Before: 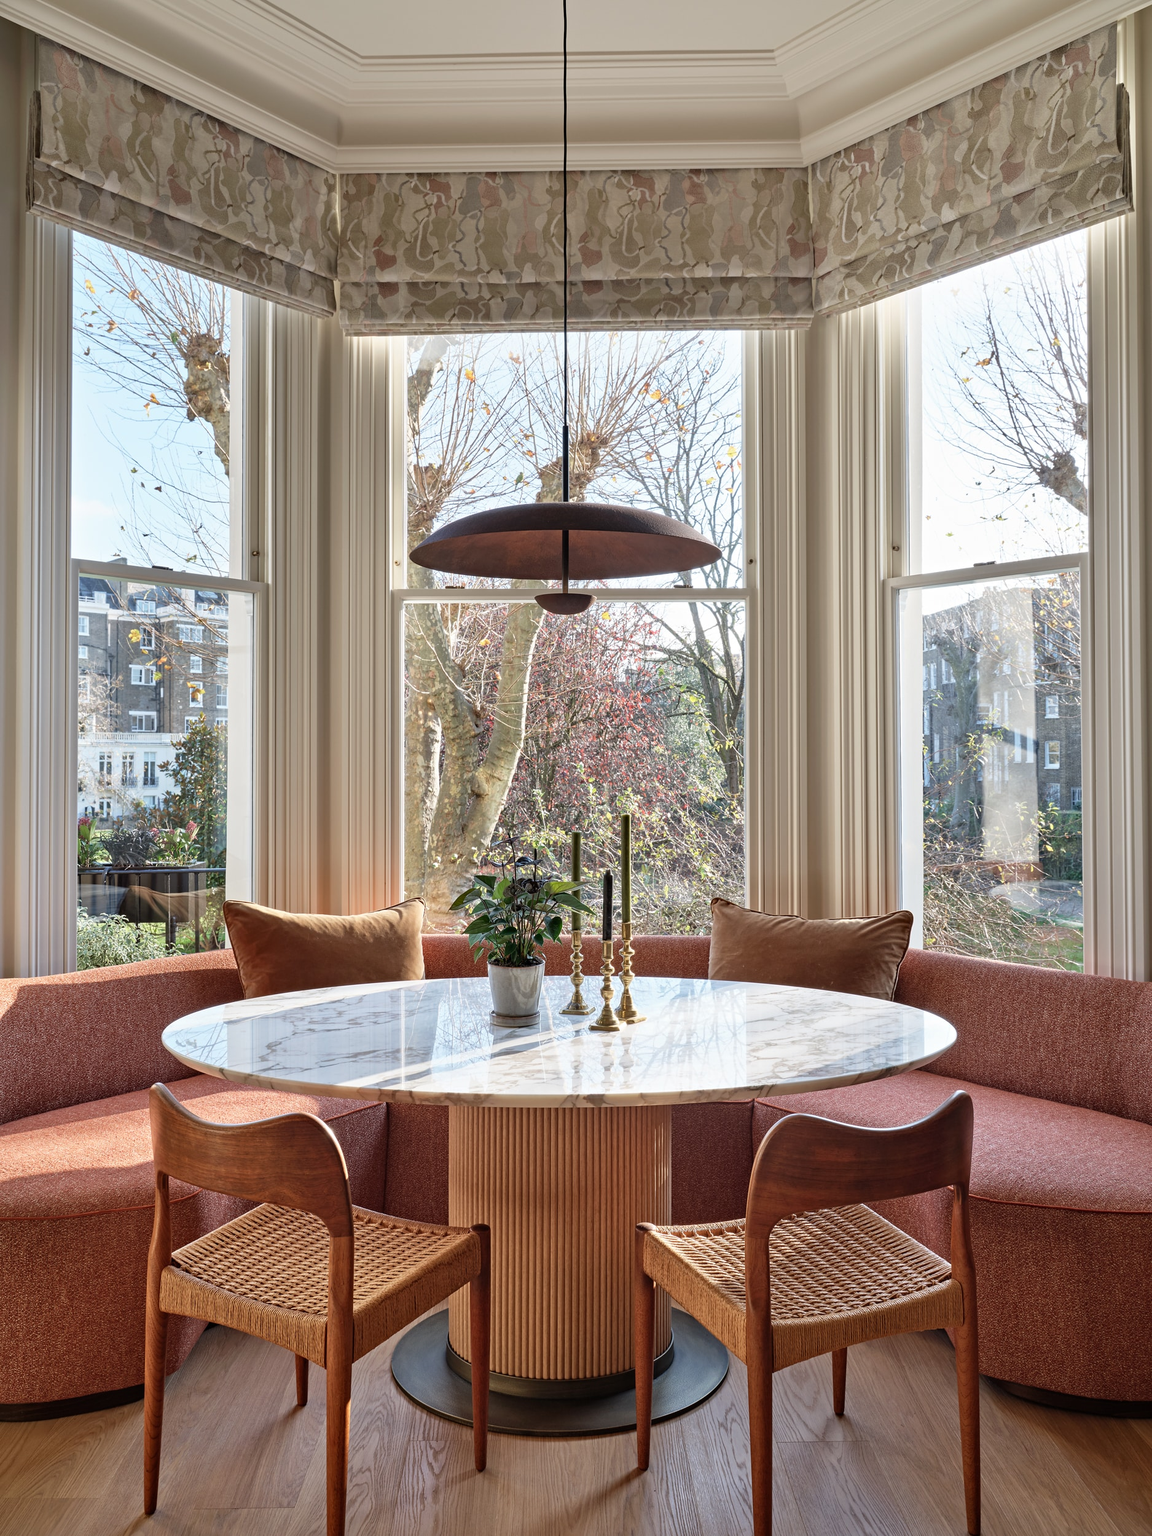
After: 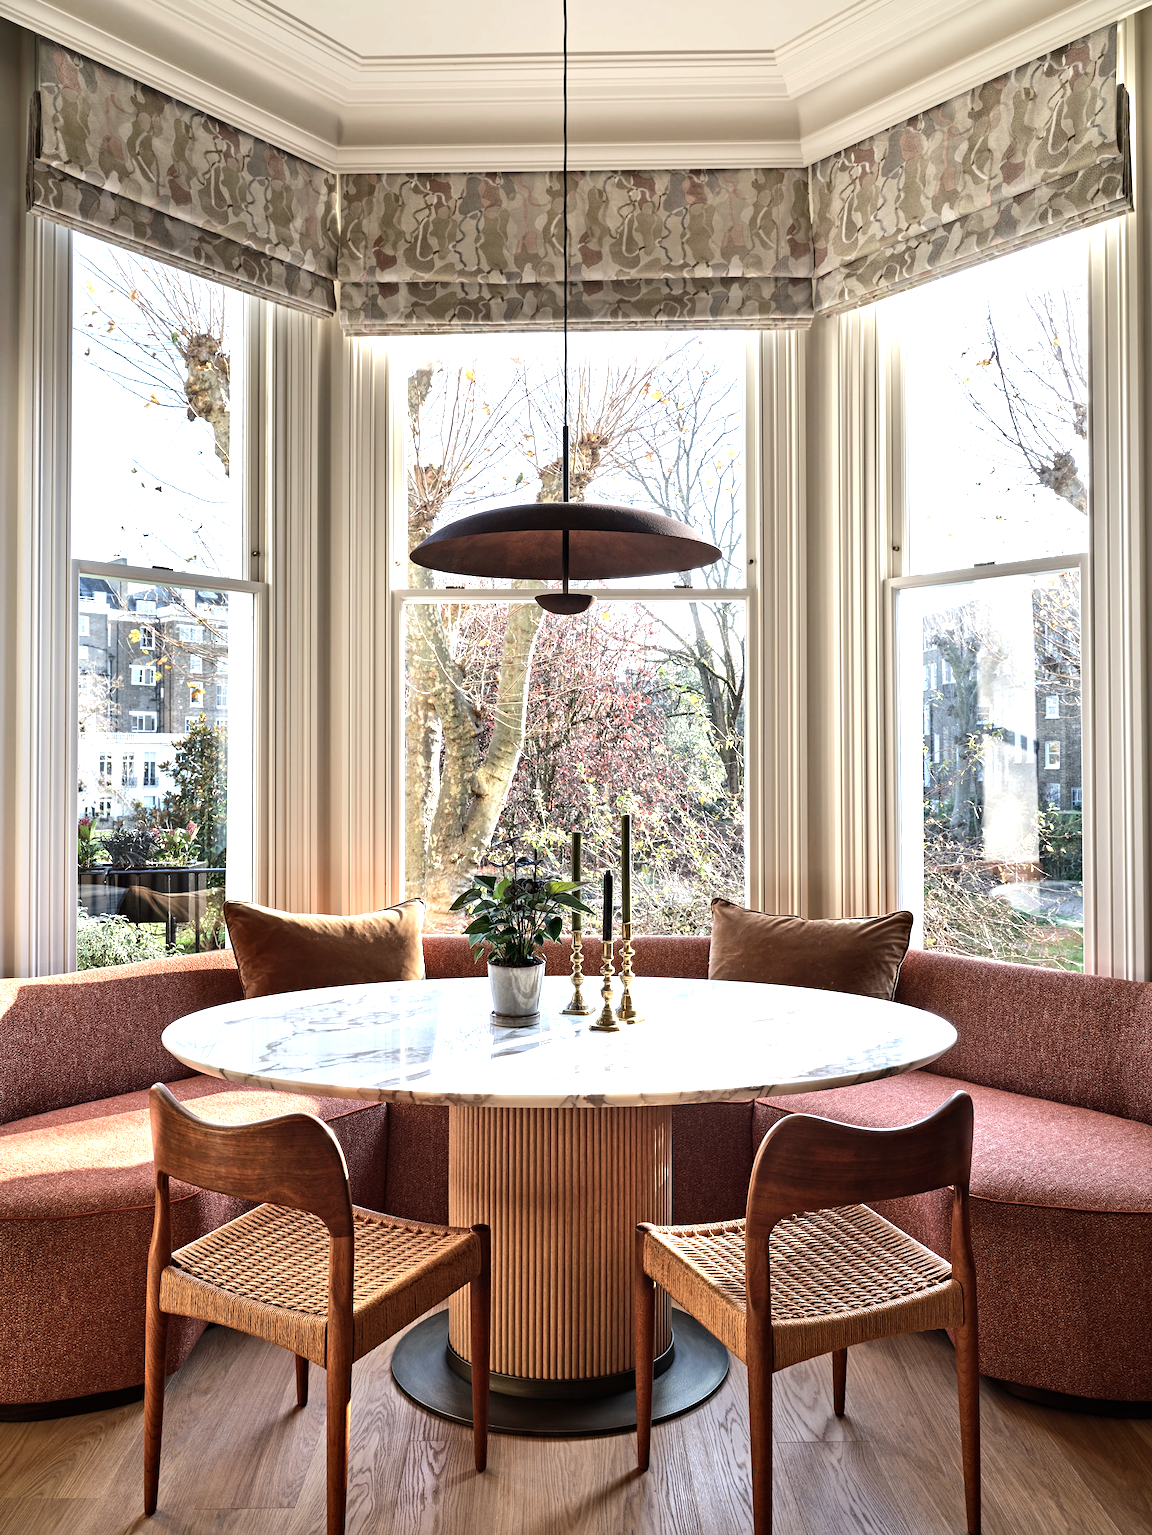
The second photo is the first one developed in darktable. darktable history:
tone equalizer: -8 EV -1.06 EV, -7 EV -1.02 EV, -6 EV -0.861 EV, -5 EV -0.544 EV, -3 EV 0.592 EV, -2 EV 0.847 EV, -1 EV 0.999 EV, +0 EV 1.08 EV, edges refinement/feathering 500, mask exposure compensation -1.57 EV, preserve details no
